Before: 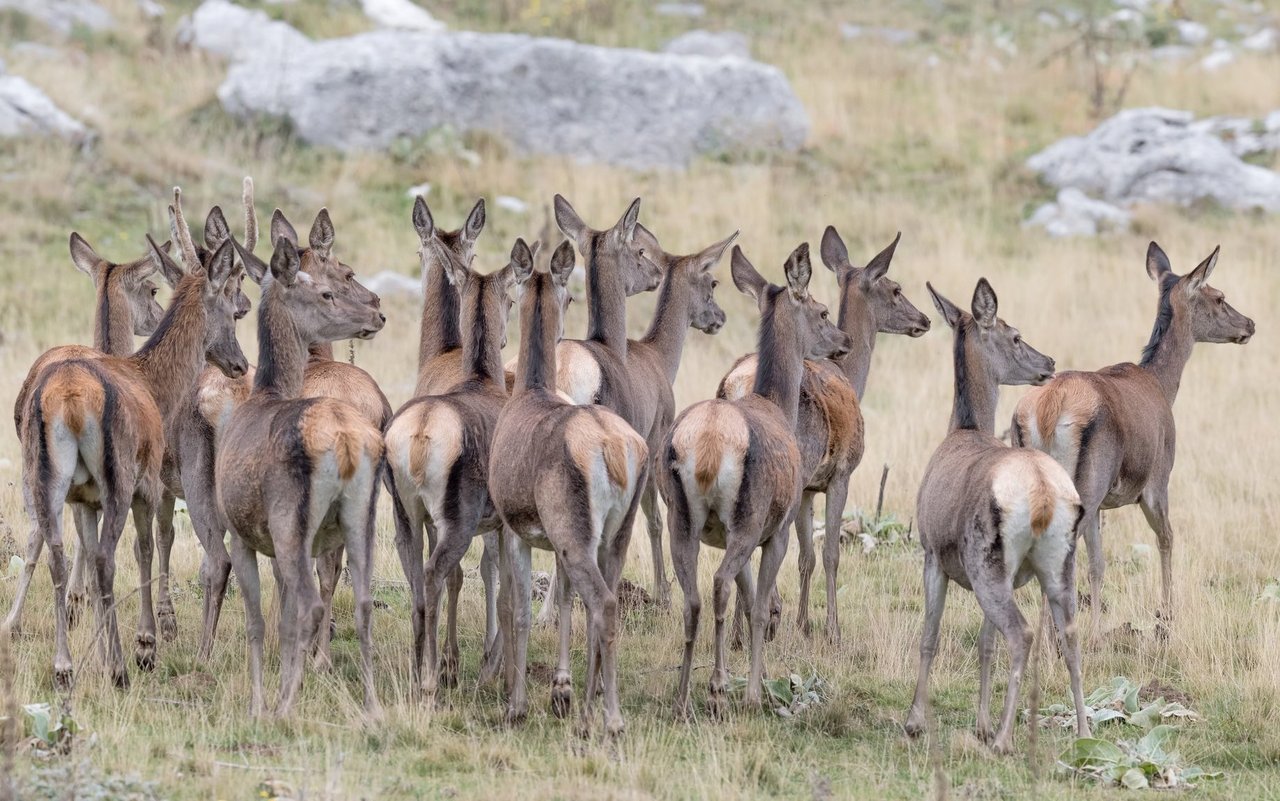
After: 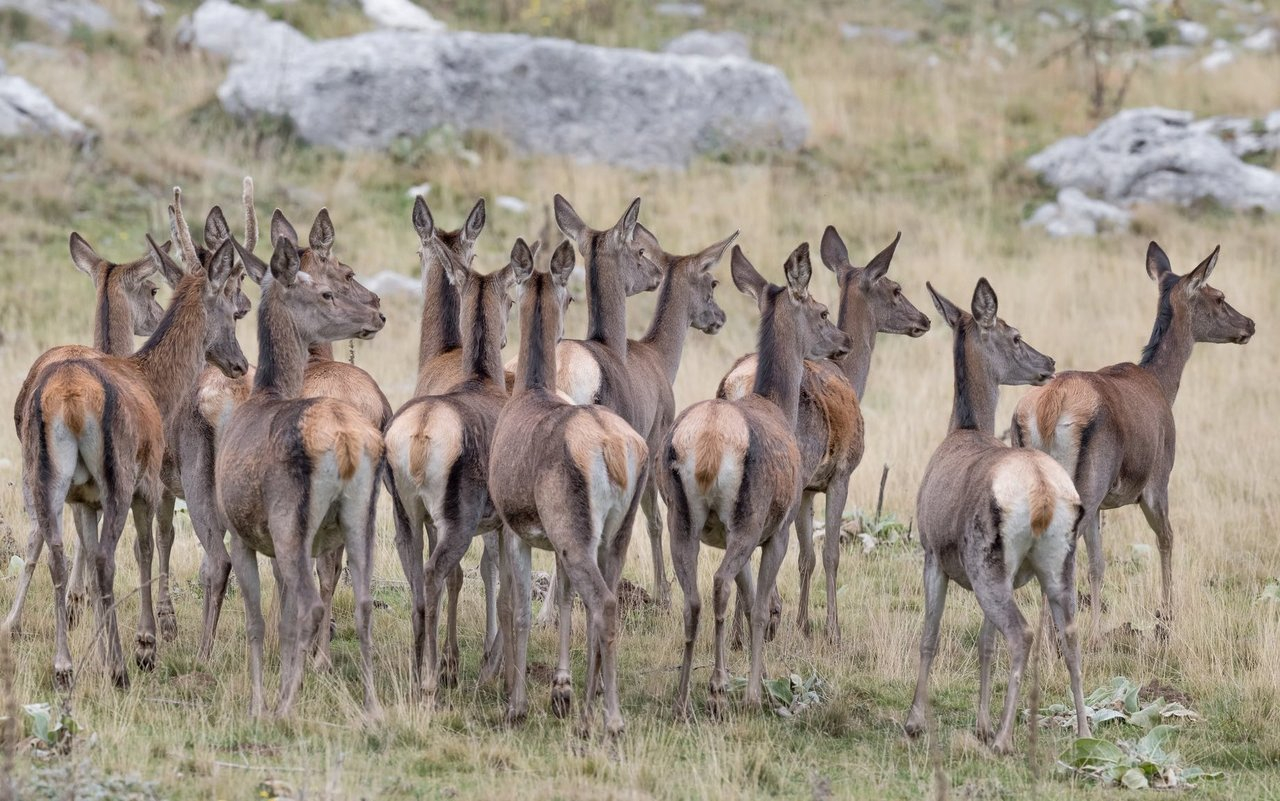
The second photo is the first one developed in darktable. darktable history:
shadows and highlights: shadows 43.52, white point adjustment -1.35, soften with gaussian
